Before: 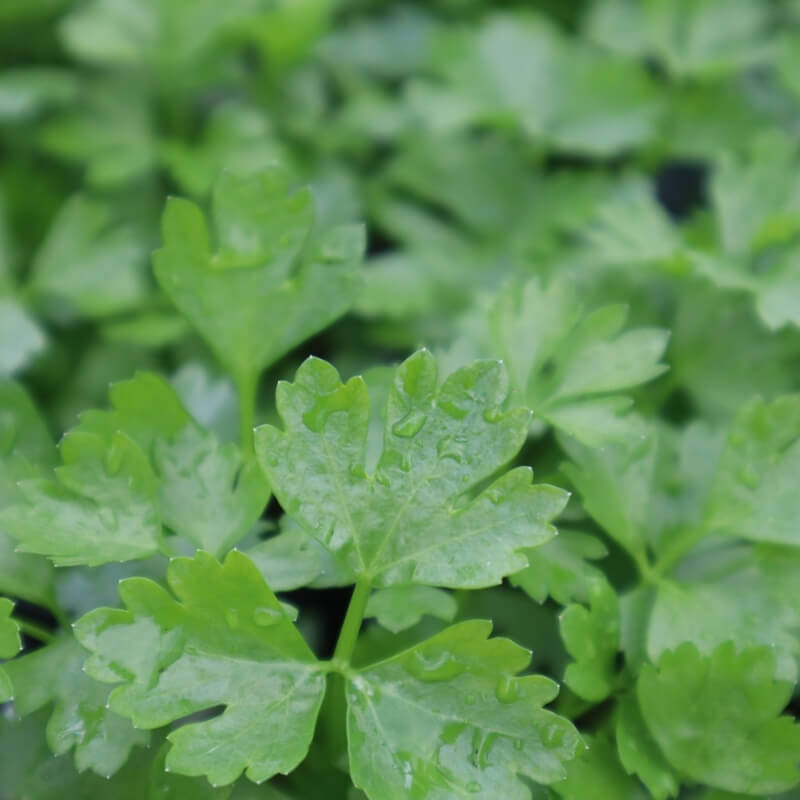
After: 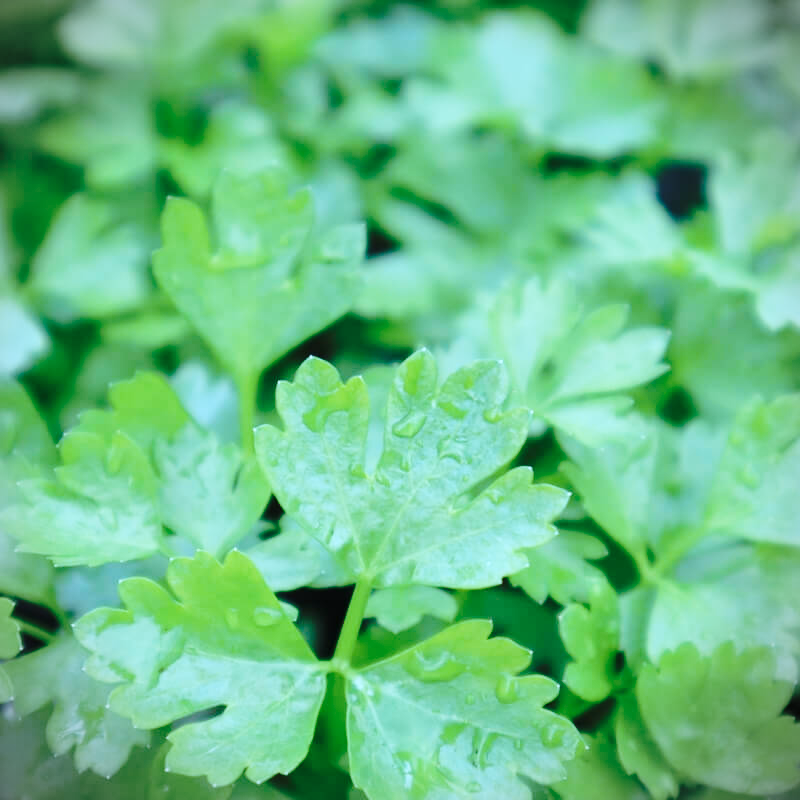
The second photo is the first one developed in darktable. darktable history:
base curve: curves: ch0 [(0, 0) (0.032, 0.037) (0.105, 0.228) (0.435, 0.76) (0.856, 0.983) (1, 1)], preserve colors none
vignetting: fall-off start 91.19%
color correction: highlights a* -11.71, highlights b* -15.58
